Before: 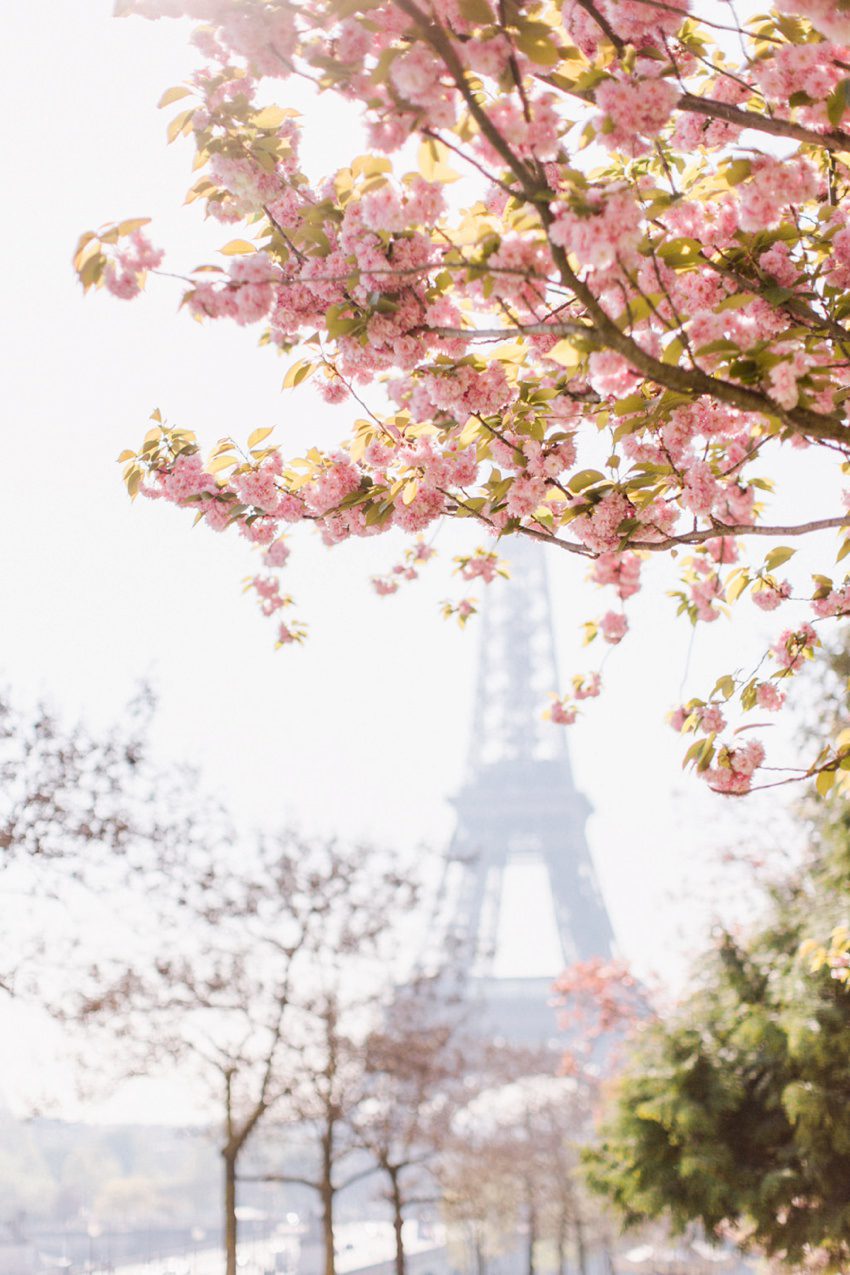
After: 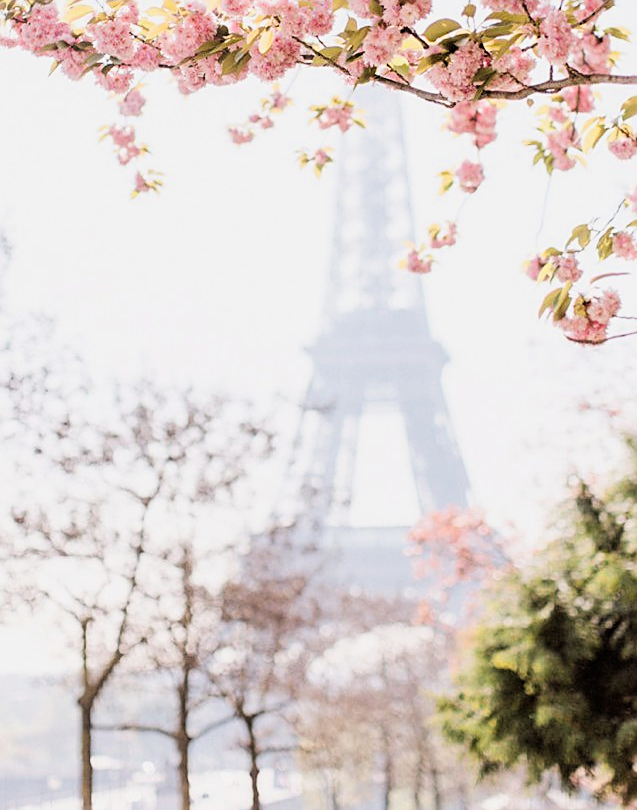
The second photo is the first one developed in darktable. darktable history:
sharpen: amount 0.494
crop and rotate: left 17.175%, top 35.413%, right 7.776%, bottom 1.022%
filmic rgb: black relative exposure -4.03 EV, white relative exposure 3 EV, hardness 3.01, contrast 1.4
